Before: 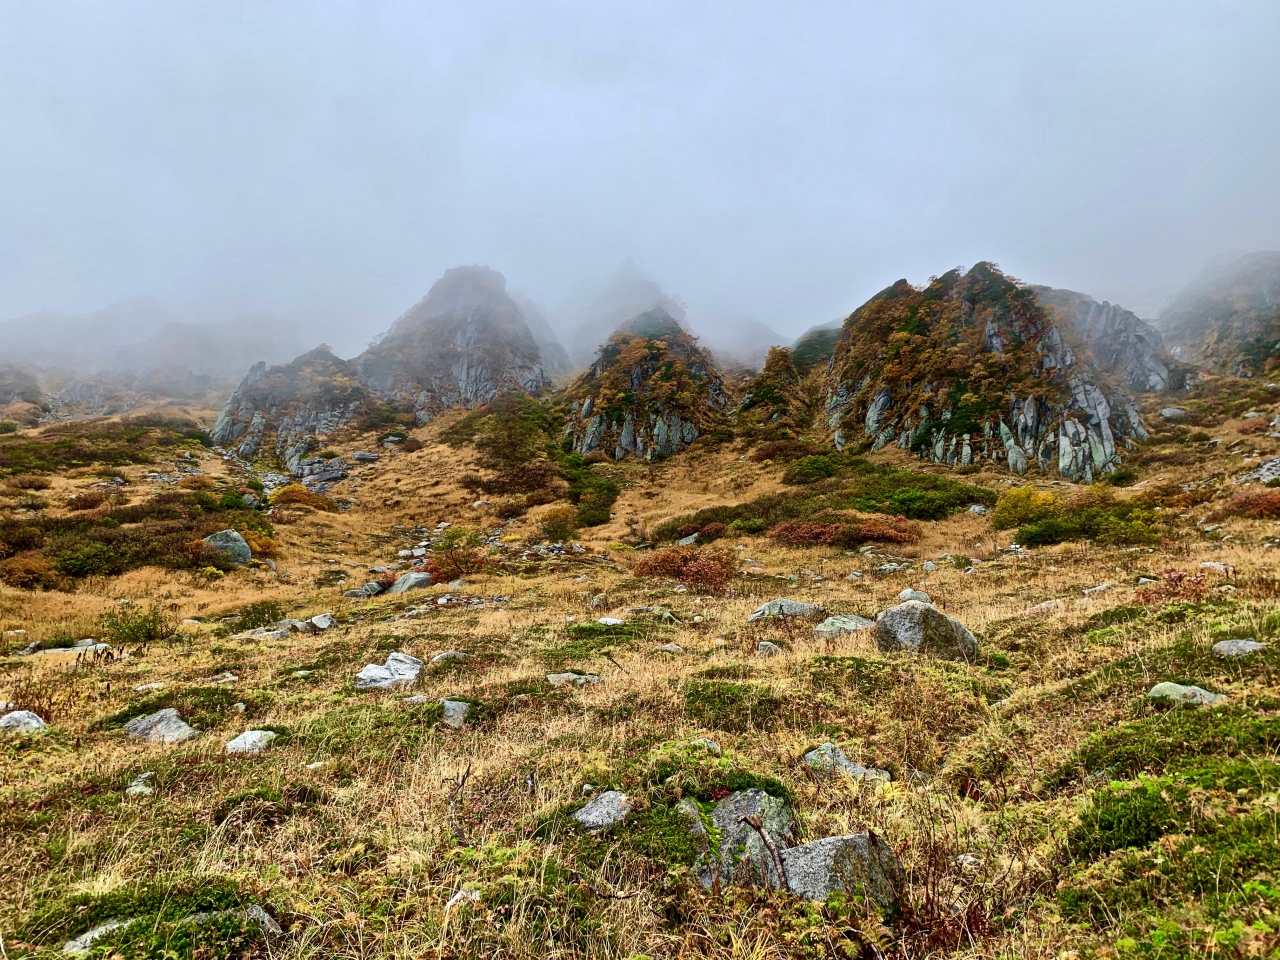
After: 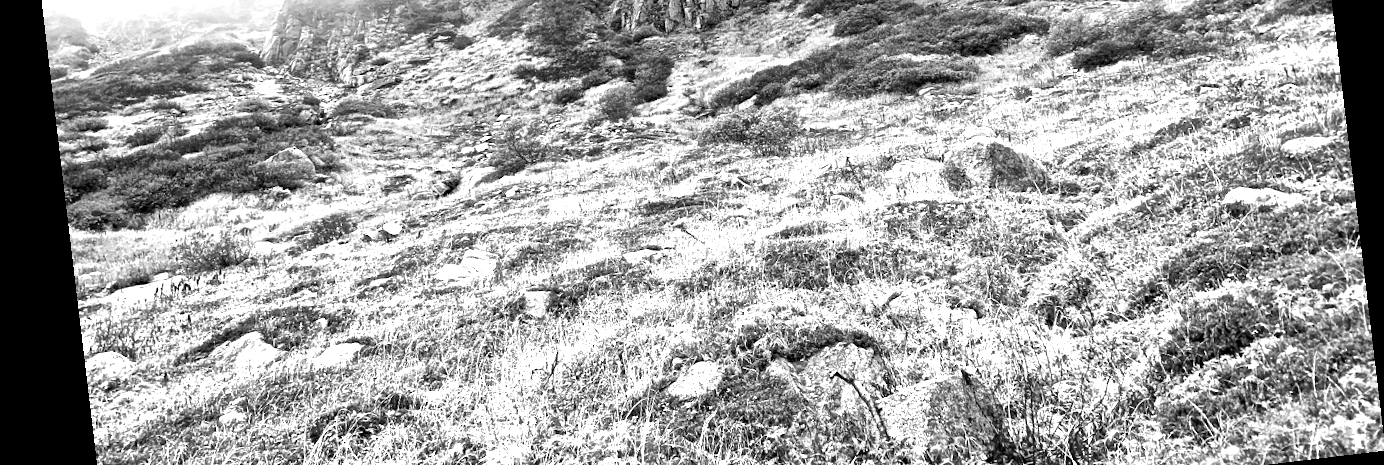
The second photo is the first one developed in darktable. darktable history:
levels: mode automatic, black 0.023%, white 99.97%, levels [0.062, 0.494, 0.925]
crop: top 45.551%, bottom 12.262%
exposure: black level correction 0.001, exposure 1.646 EV, compensate exposure bias true, compensate highlight preservation false
rotate and perspective: rotation -6.83°, automatic cropping off
white balance: red 0.984, blue 1.059
monochrome: on, module defaults
color correction: highlights a* 2.72, highlights b* 22.8
color balance rgb: perceptual saturation grading › global saturation 20%, global vibrance 20%
